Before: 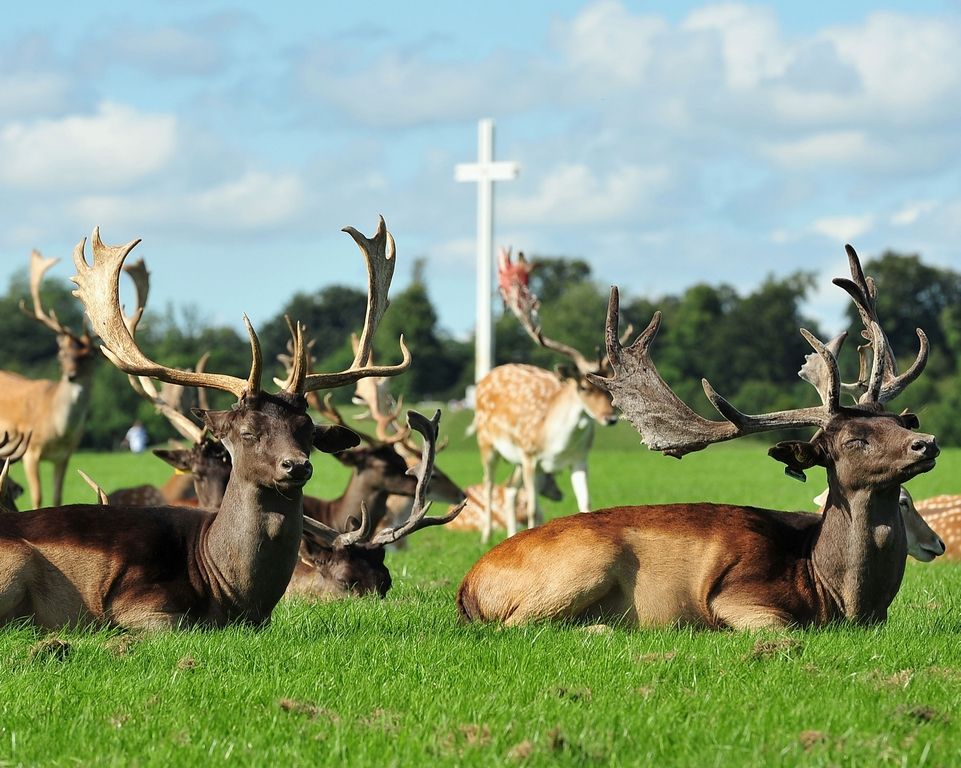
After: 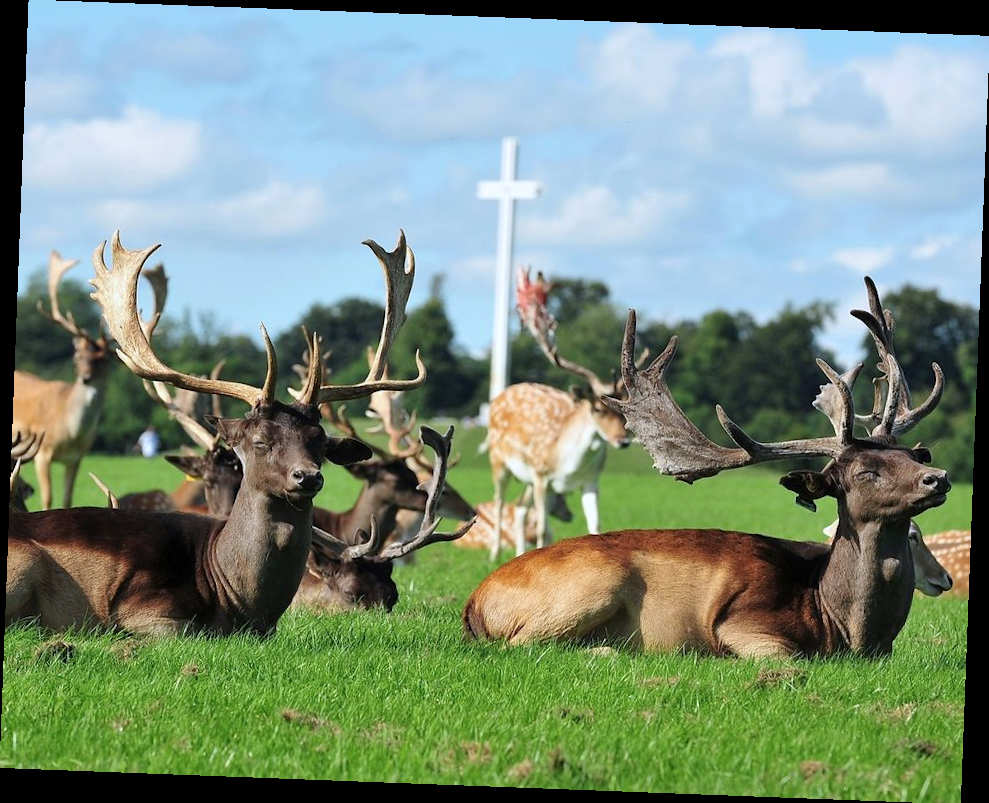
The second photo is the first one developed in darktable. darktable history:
rotate and perspective: rotation 2.17°, automatic cropping off
color calibration: illuminant as shot in camera, x 0.358, y 0.373, temperature 4628.91 K
